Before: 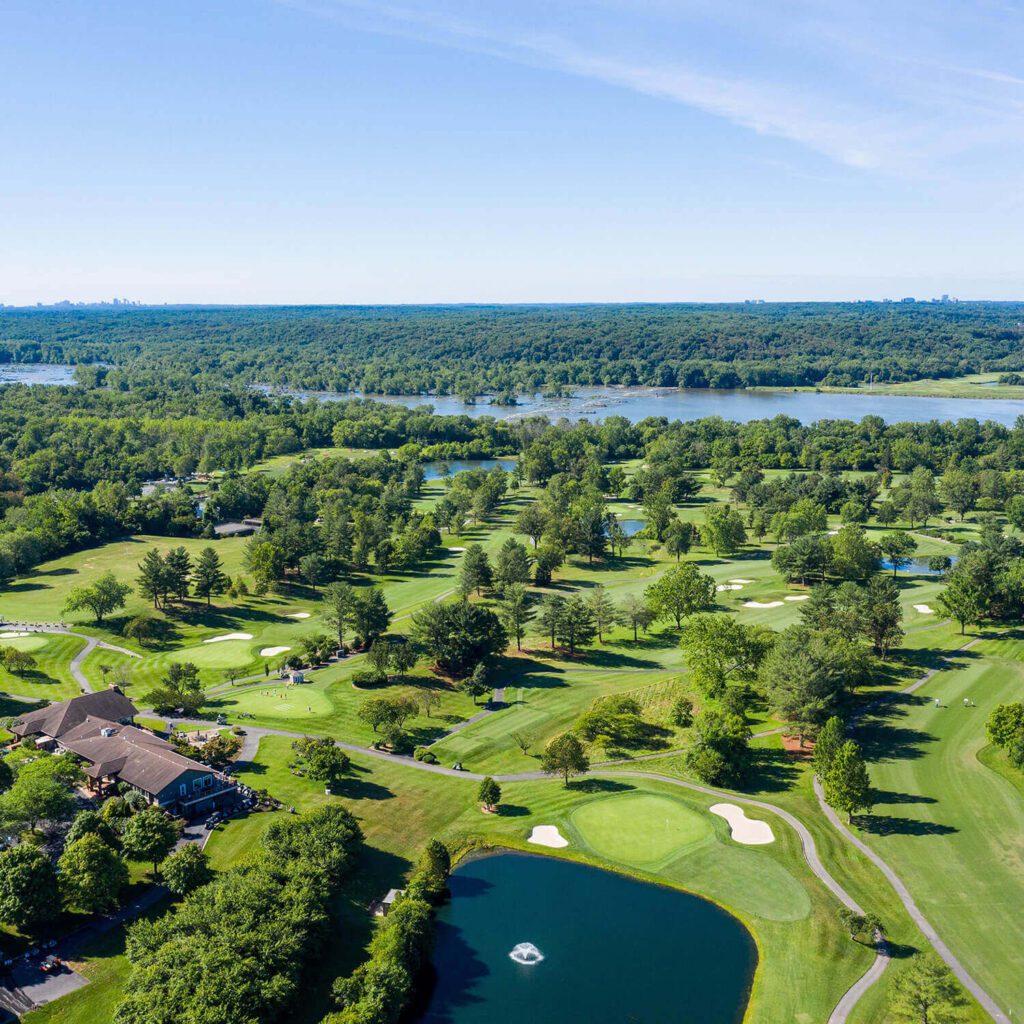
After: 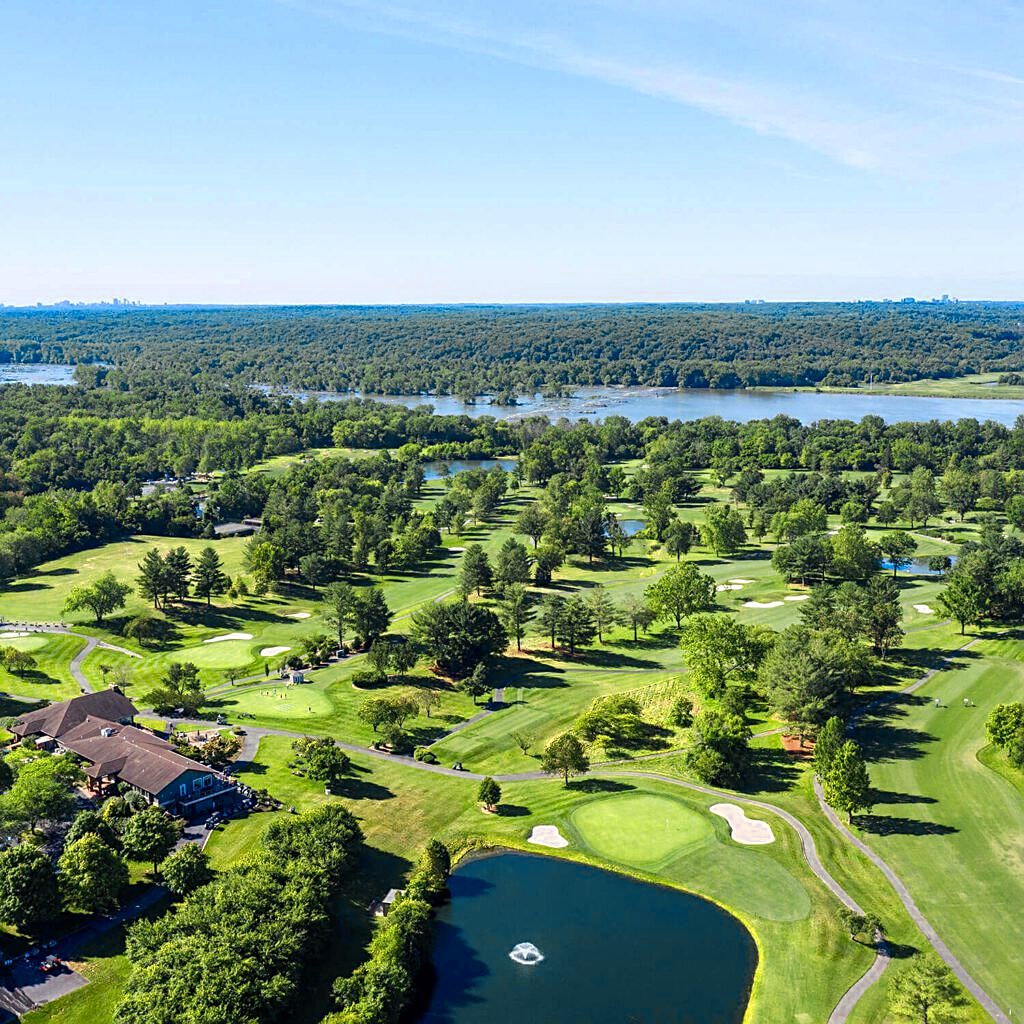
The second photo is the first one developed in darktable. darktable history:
sharpen: on, module defaults
color zones: curves: ch0 [(0.004, 0.305) (0.261, 0.623) (0.389, 0.399) (0.708, 0.571) (0.947, 0.34)]; ch1 [(0.025, 0.645) (0.229, 0.584) (0.326, 0.551) (0.484, 0.262) (0.757, 0.643)]
